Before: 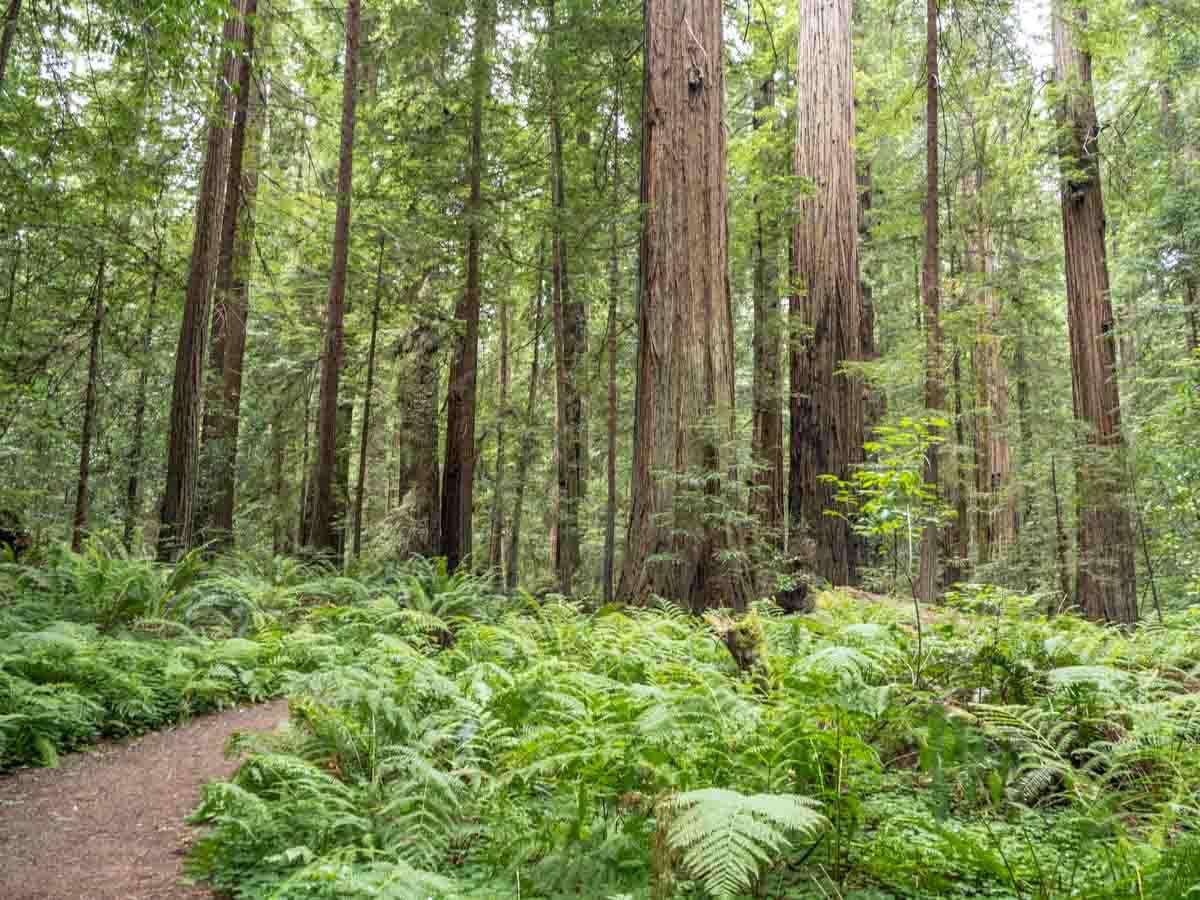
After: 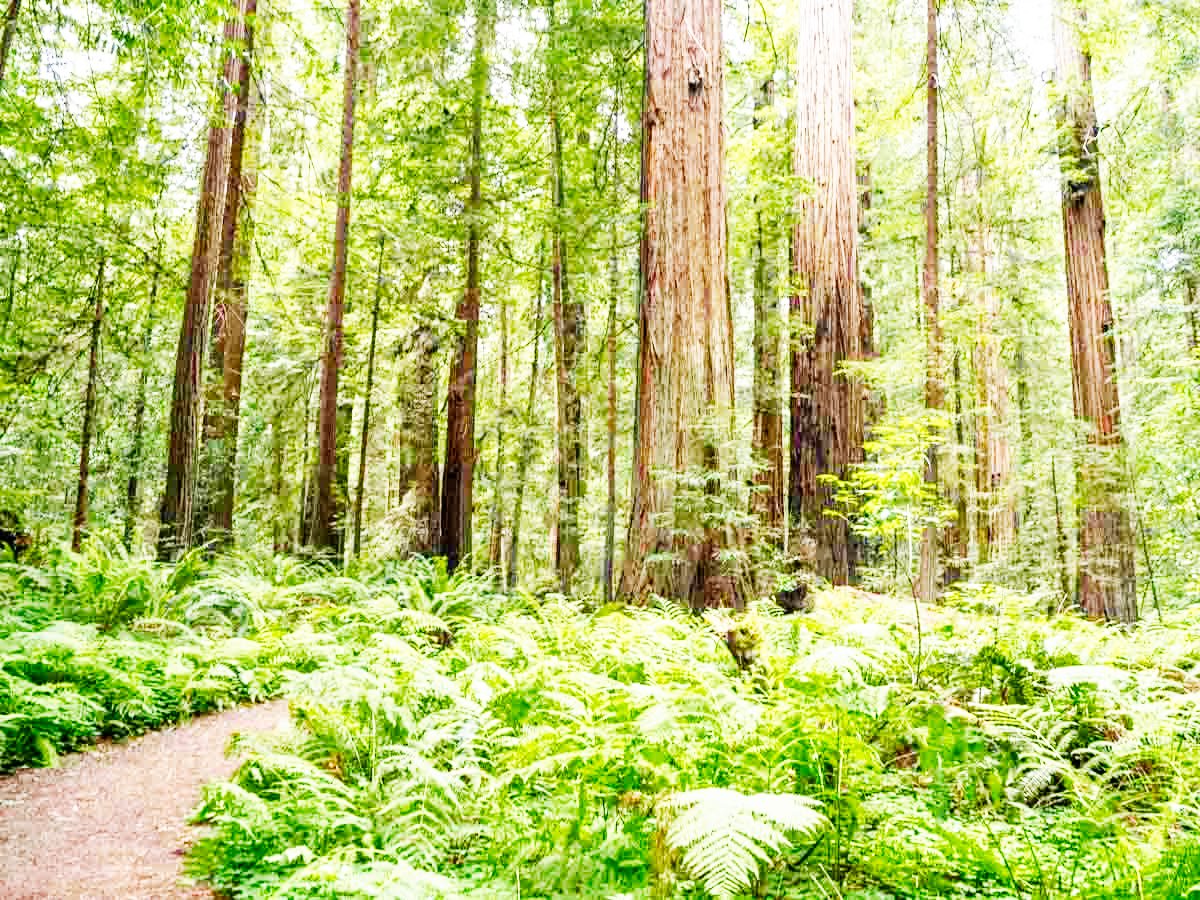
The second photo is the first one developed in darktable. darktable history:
exposure: black level correction 0.001, exposure 0.3 EV, compensate highlight preservation false
color balance rgb: shadows lift › chroma 1%, shadows lift › hue 113°, highlights gain › chroma 0.2%, highlights gain › hue 333°, perceptual saturation grading › global saturation 20%, perceptual saturation grading › highlights -25%, perceptual saturation grading › shadows 25%, contrast -10%
base curve: curves: ch0 [(0, 0) (0.007, 0.004) (0.027, 0.03) (0.046, 0.07) (0.207, 0.54) (0.442, 0.872) (0.673, 0.972) (1, 1)], preserve colors none
